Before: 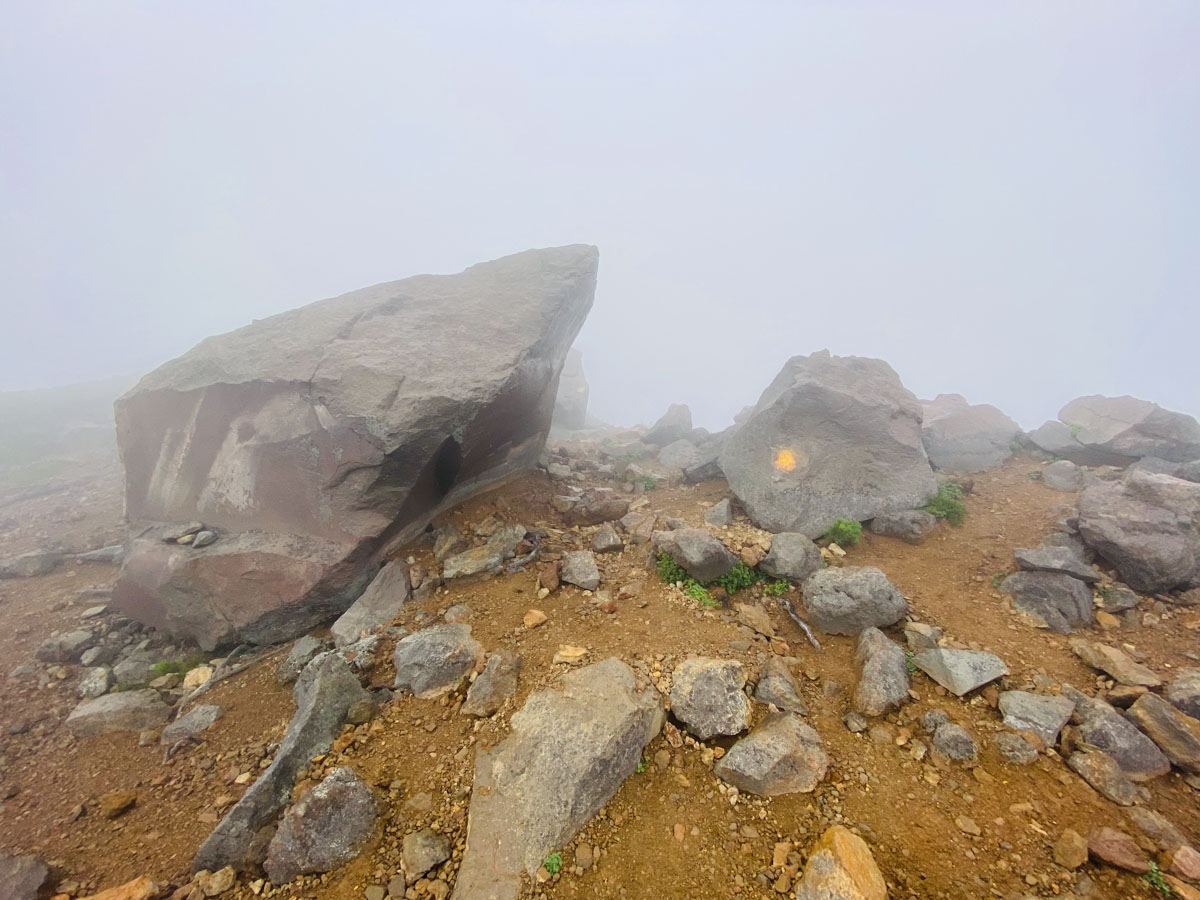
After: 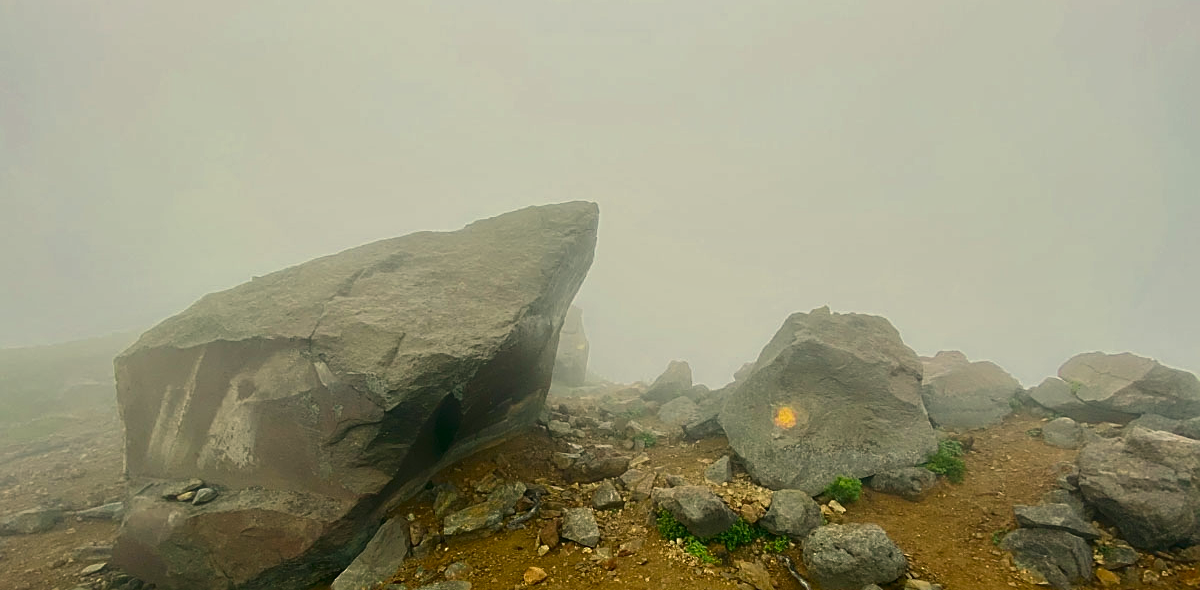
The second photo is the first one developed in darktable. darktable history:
exposure: exposure -0.05 EV
crop and rotate: top 4.848%, bottom 29.503%
contrast brightness saturation: brightness -0.2, saturation 0.08
shadows and highlights: shadows -88.03, highlights -35.45, shadows color adjustment 99.15%, highlights color adjustment 0%, soften with gaussian
sharpen: on, module defaults
white balance: red 1.029, blue 0.92
color correction: highlights a* -0.482, highlights b* 9.48, shadows a* -9.48, shadows b* 0.803
